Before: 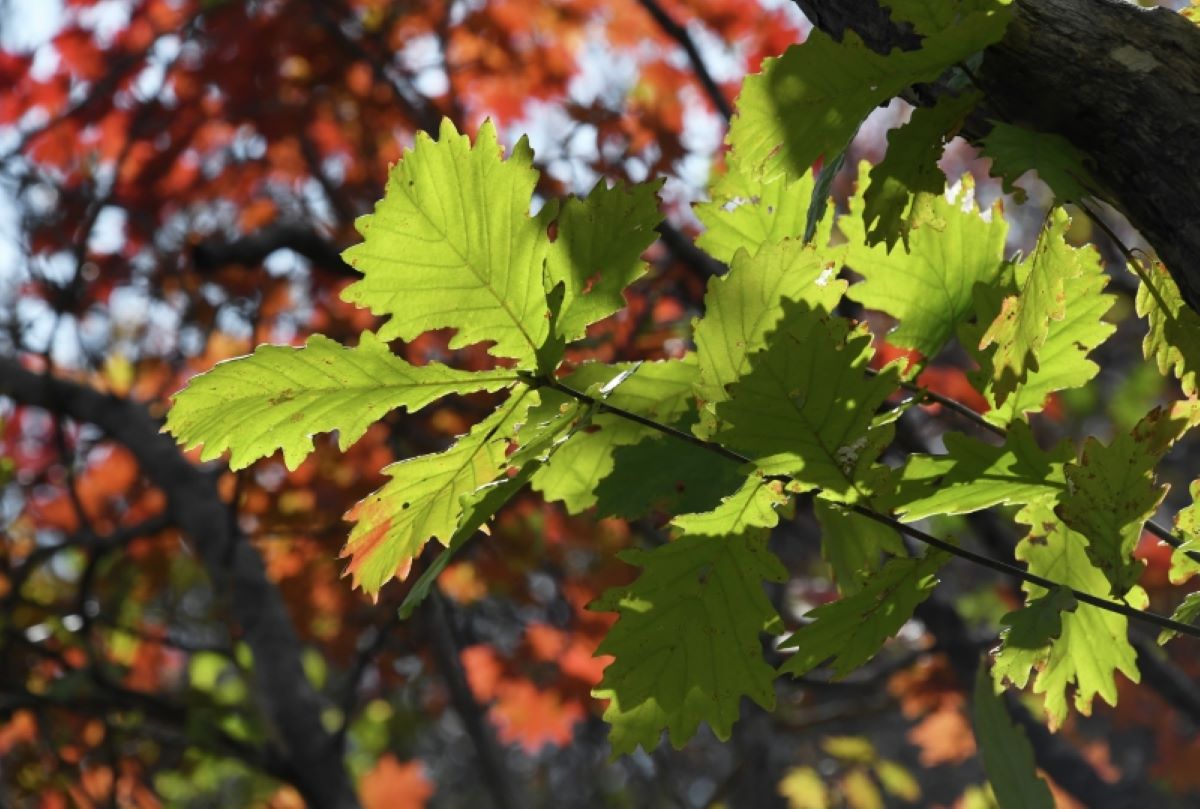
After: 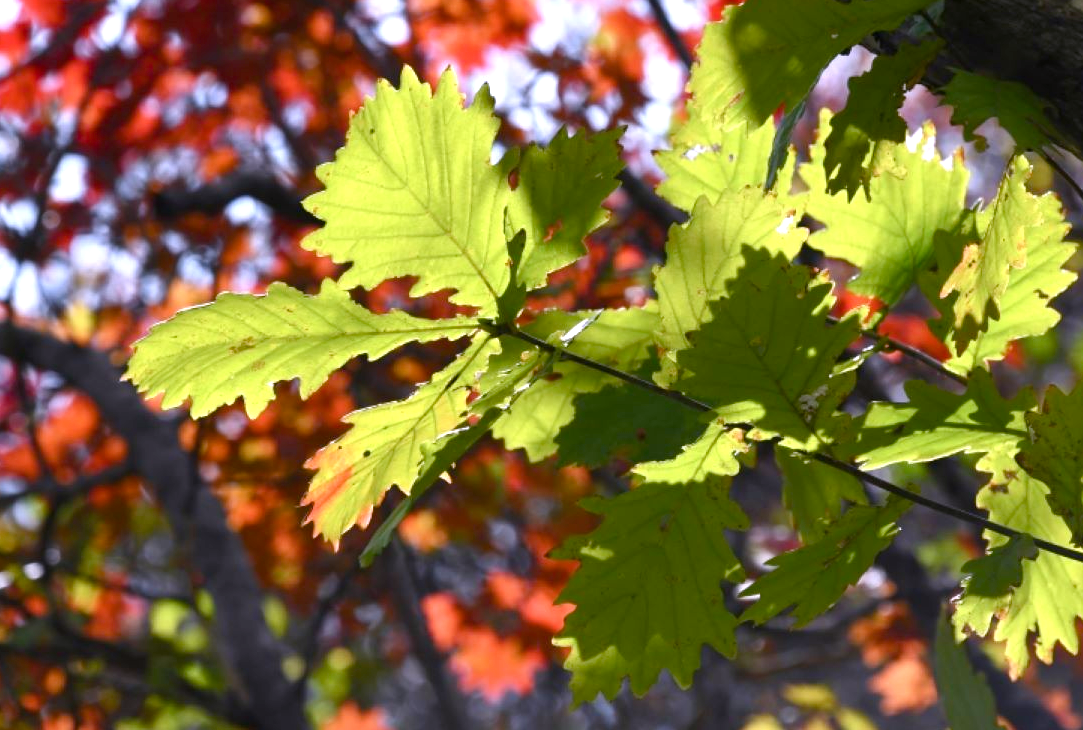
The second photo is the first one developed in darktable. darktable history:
color balance rgb: perceptual saturation grading › global saturation 20%, perceptual saturation grading › highlights -25%, perceptual saturation grading › shadows 25%
crop: left 3.305%, top 6.436%, right 6.389%, bottom 3.258%
exposure: exposure 0.564 EV, compensate highlight preservation false
white balance: red 1.042, blue 1.17
